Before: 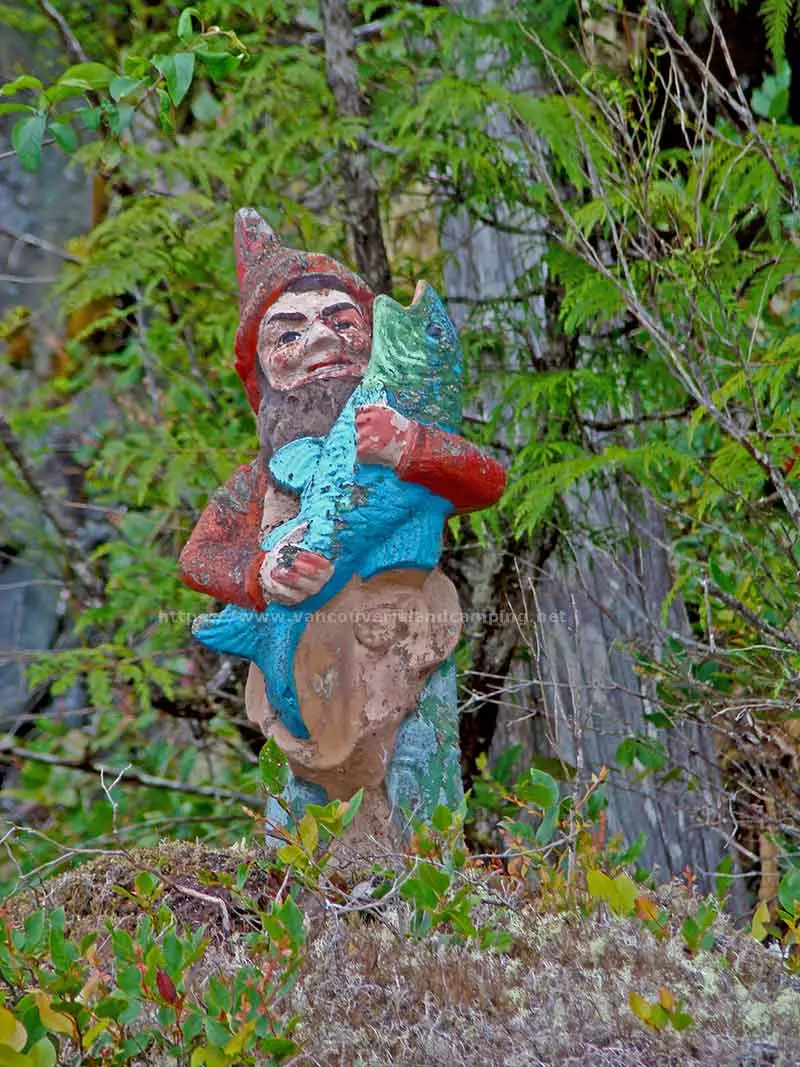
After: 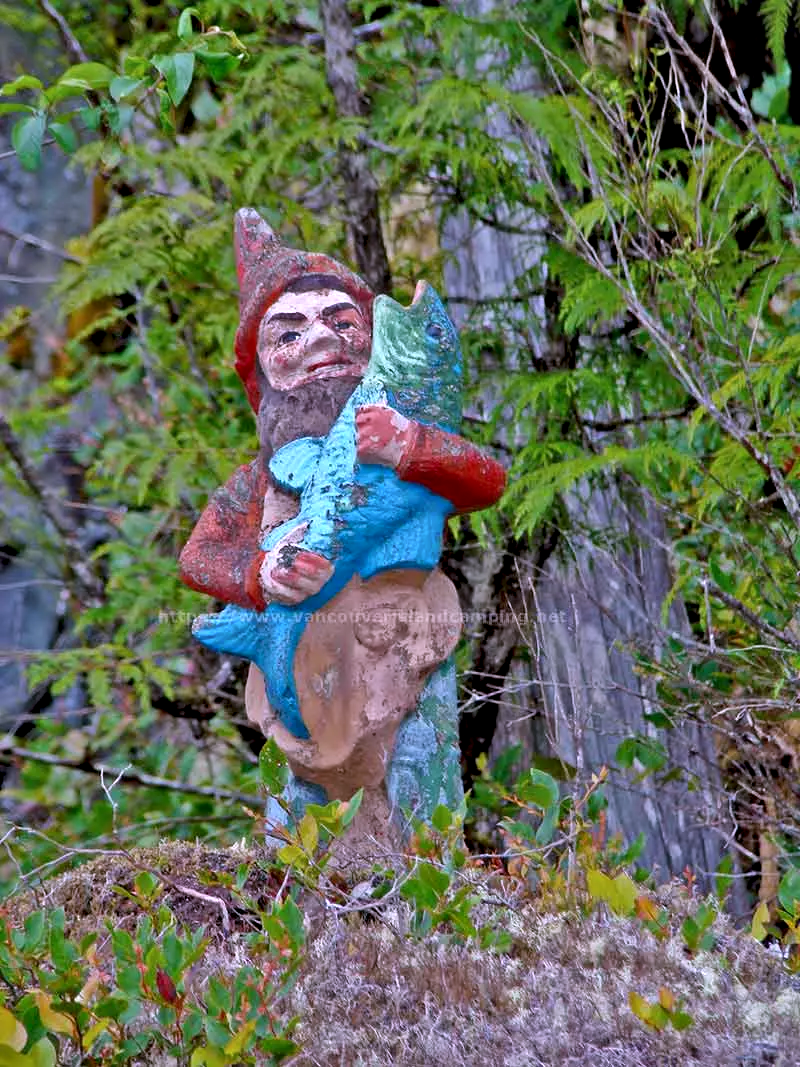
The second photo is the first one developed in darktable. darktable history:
contrast equalizer: y [[0.514, 0.573, 0.581, 0.508, 0.5, 0.5], [0.5 ×6], [0.5 ×6], [0 ×6], [0 ×6]]
white balance: red 1.042, blue 1.17
